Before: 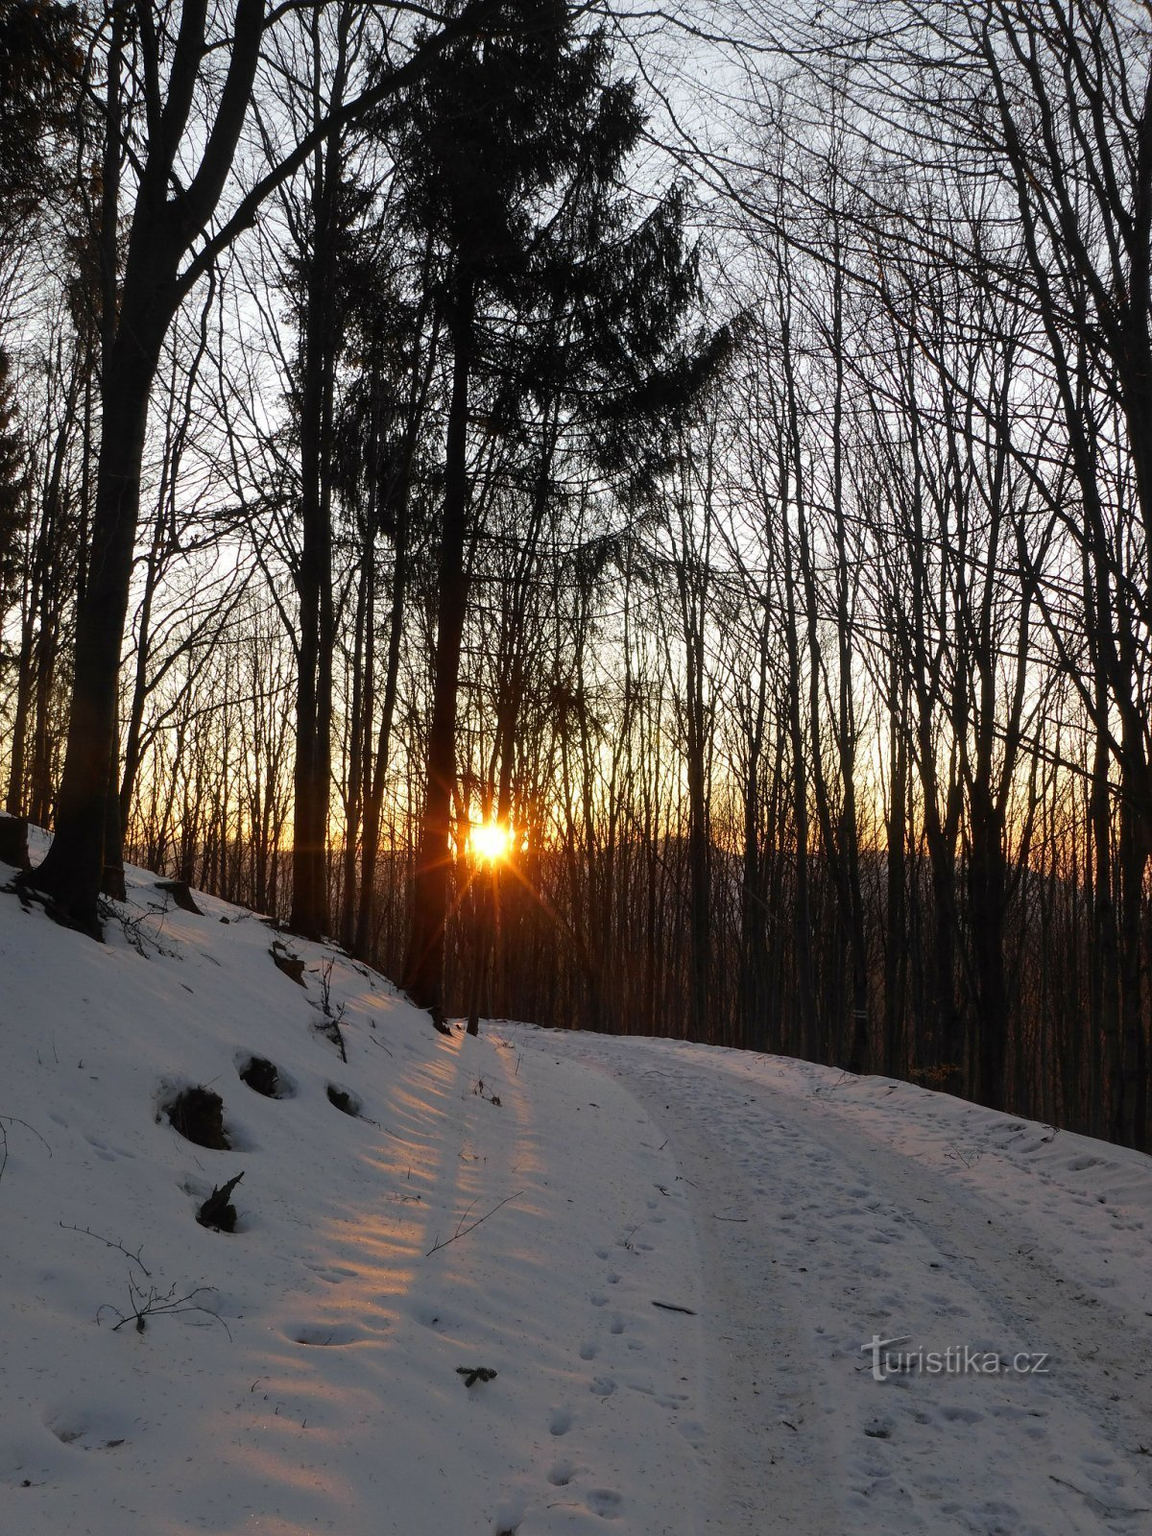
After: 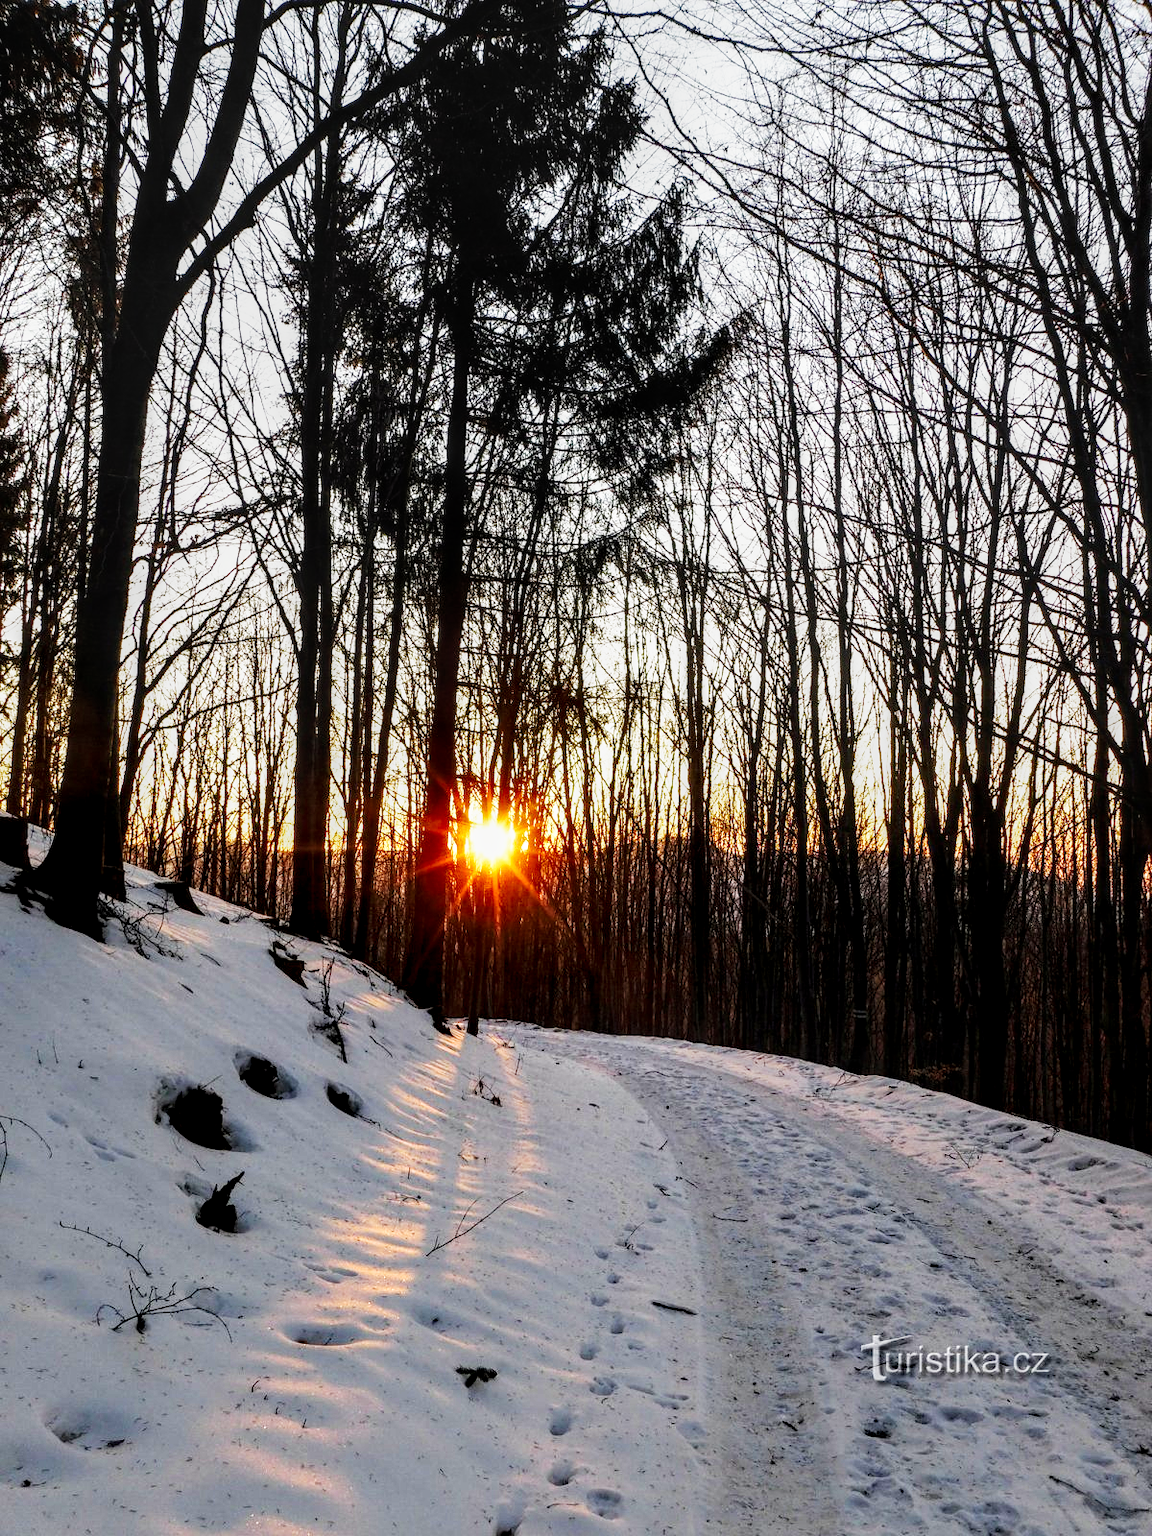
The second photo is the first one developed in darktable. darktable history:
local contrast: highlights 25%, detail 150%
color correction: highlights a* -0.137, highlights b* 0.137
base curve: curves: ch0 [(0, 0) (0.007, 0.004) (0.027, 0.03) (0.046, 0.07) (0.207, 0.54) (0.442, 0.872) (0.673, 0.972) (1, 1)], preserve colors none
